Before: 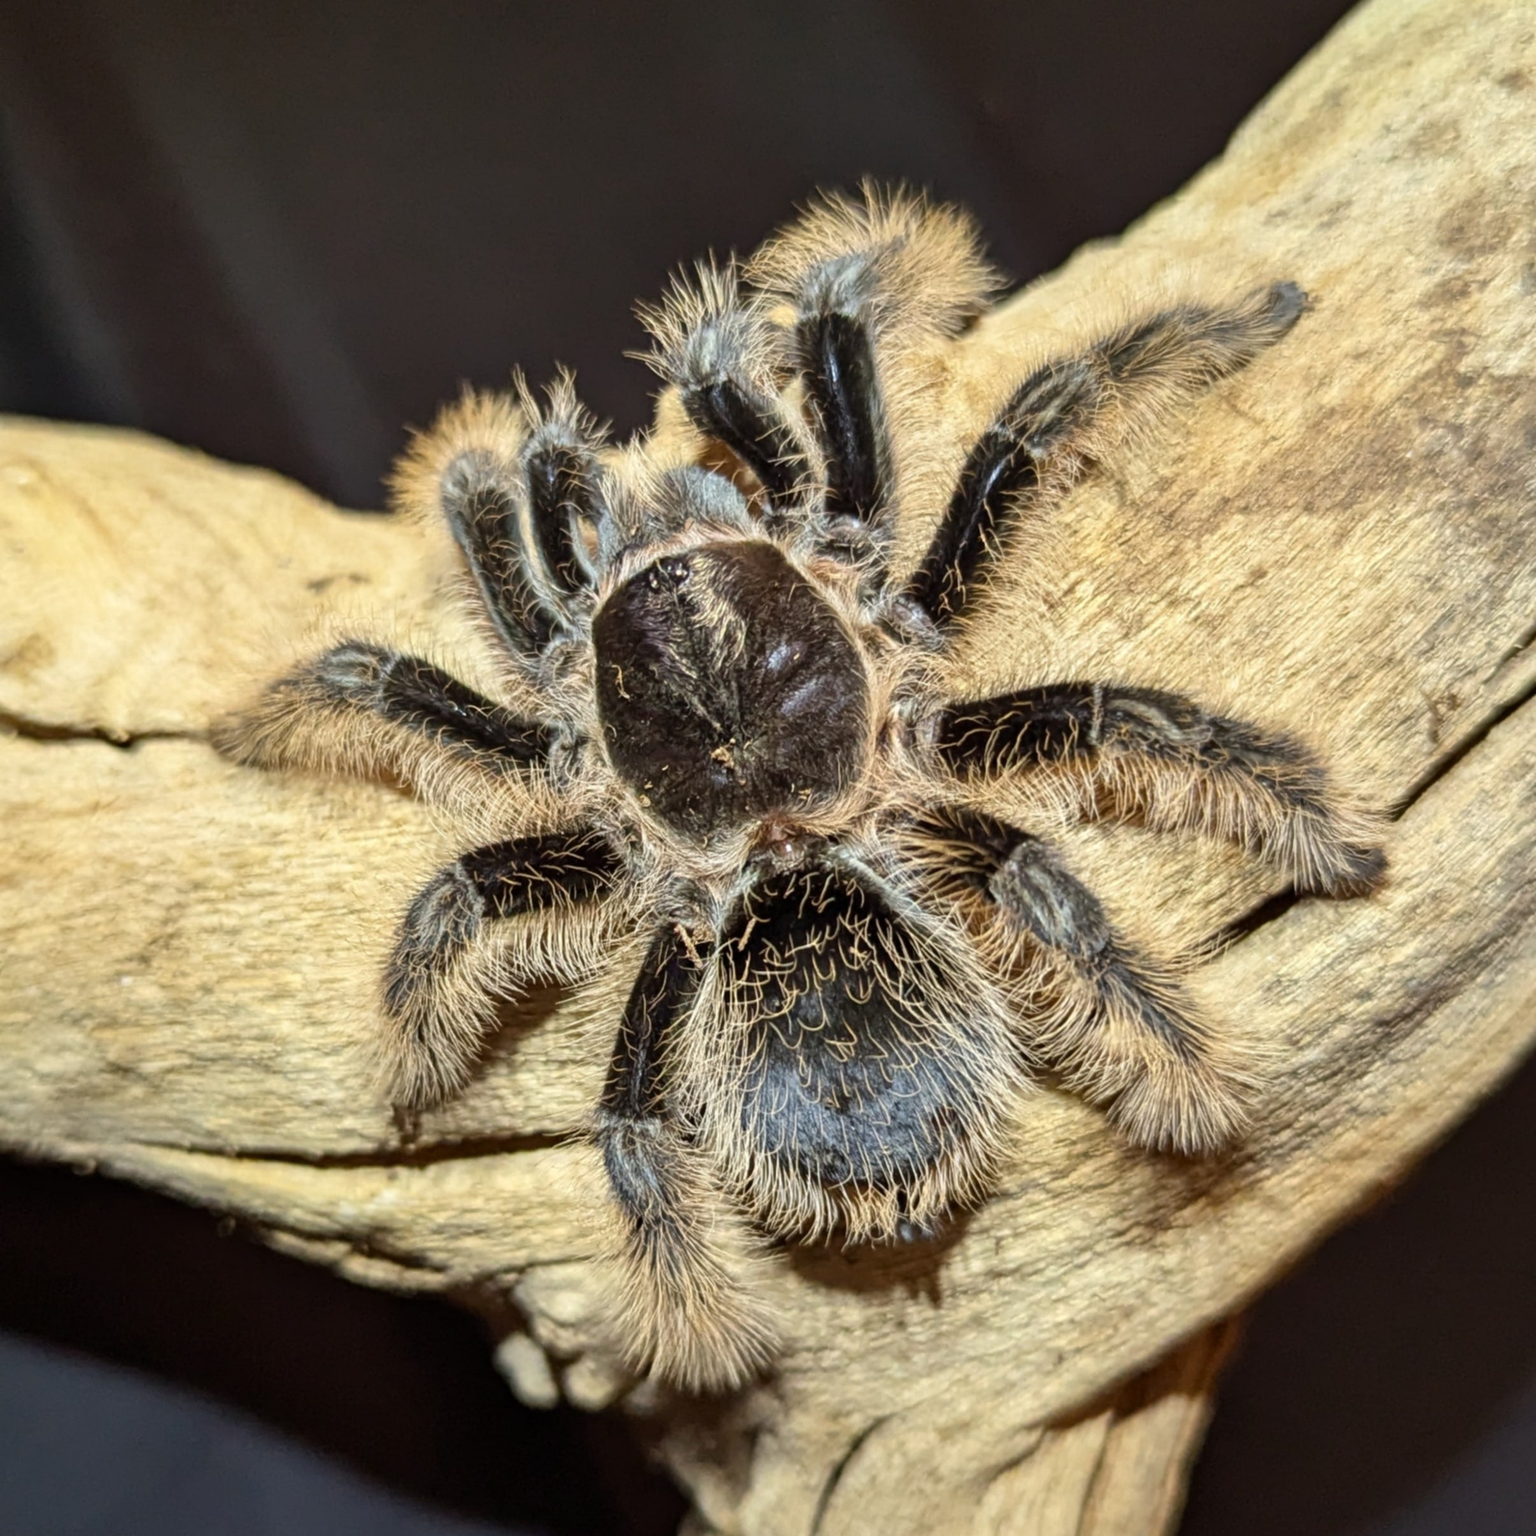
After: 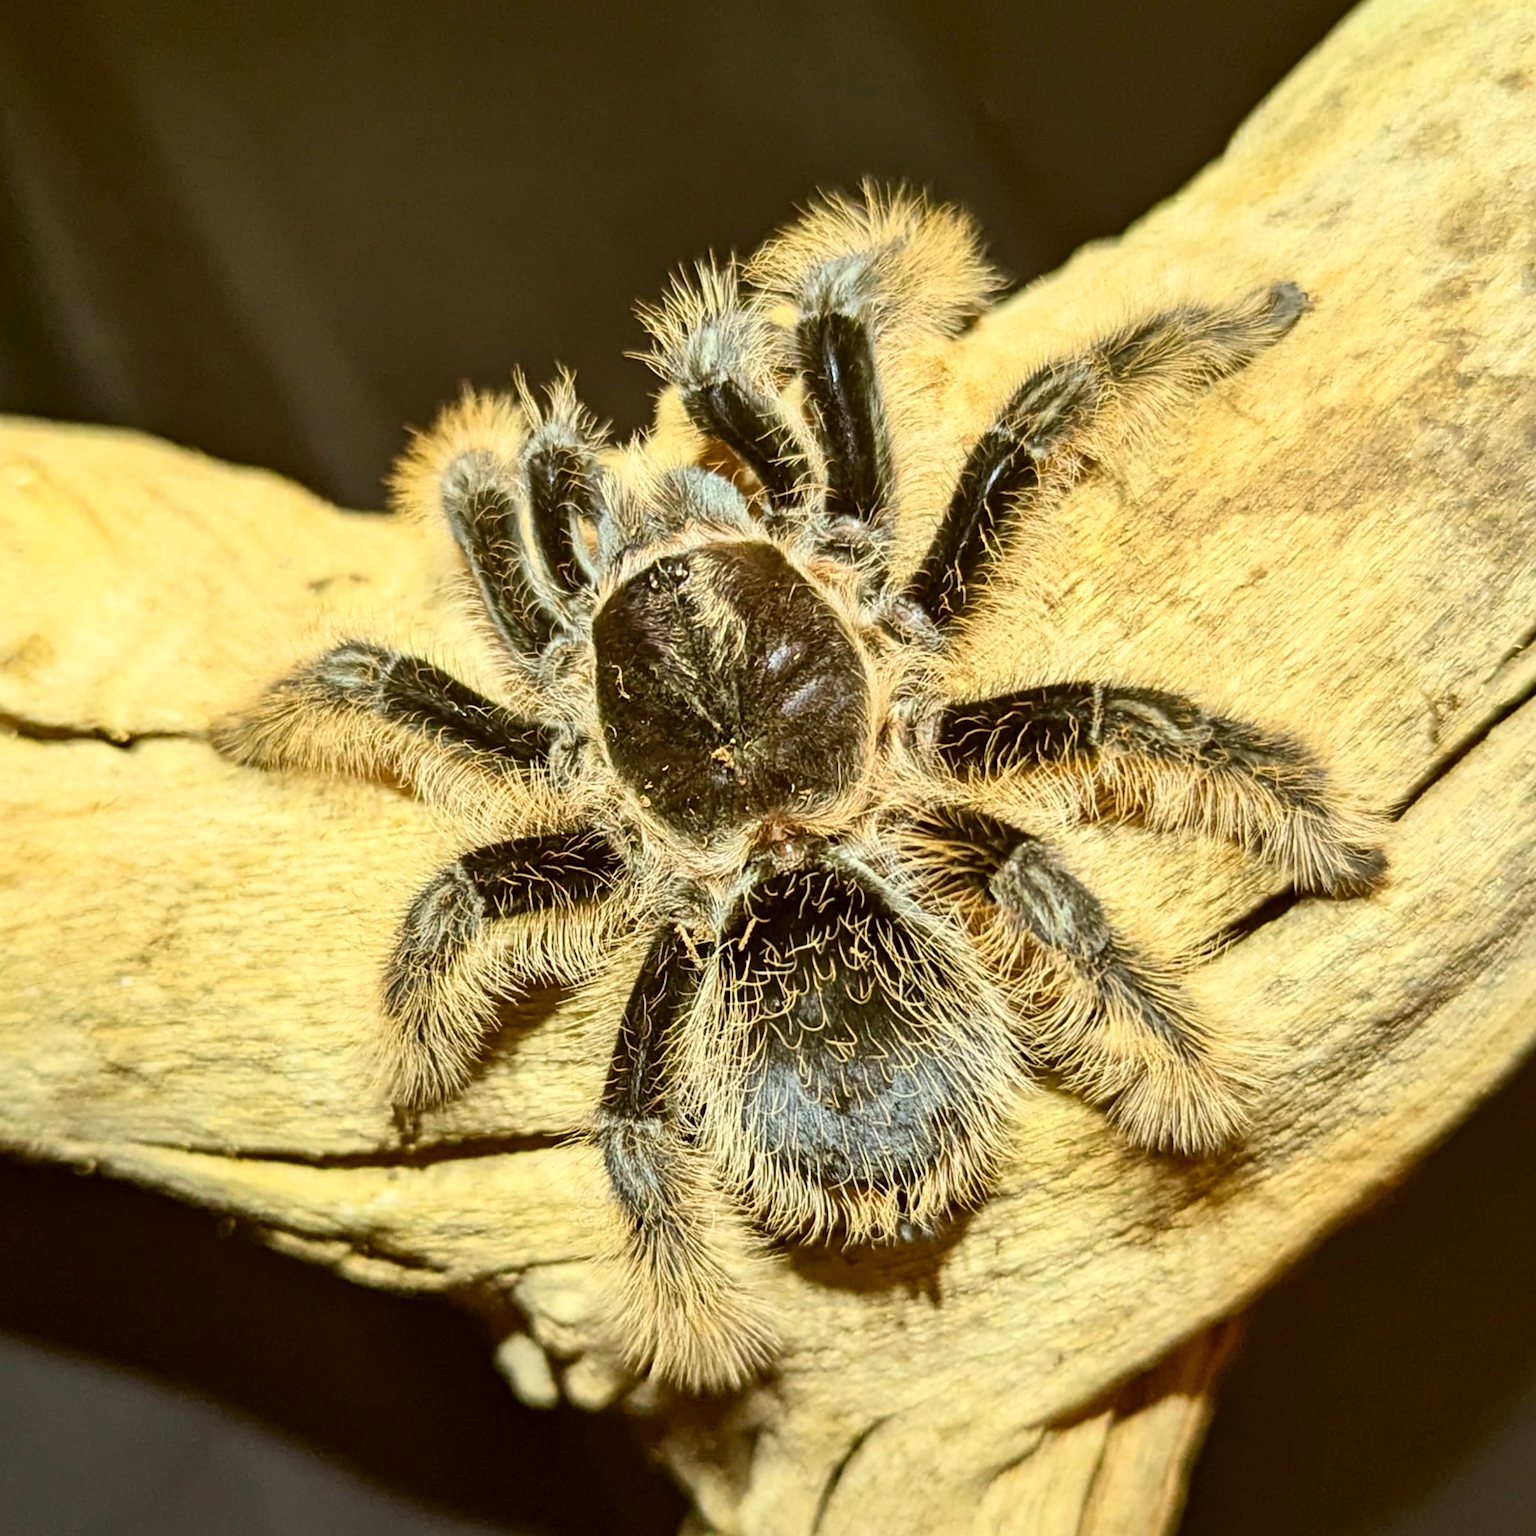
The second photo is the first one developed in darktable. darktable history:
sharpen: on, module defaults
color correction: highlights a* -1.82, highlights b* 10.52, shadows a* 0.901, shadows b* 19.58
contrast brightness saturation: contrast 0.201, brightness 0.161, saturation 0.223
